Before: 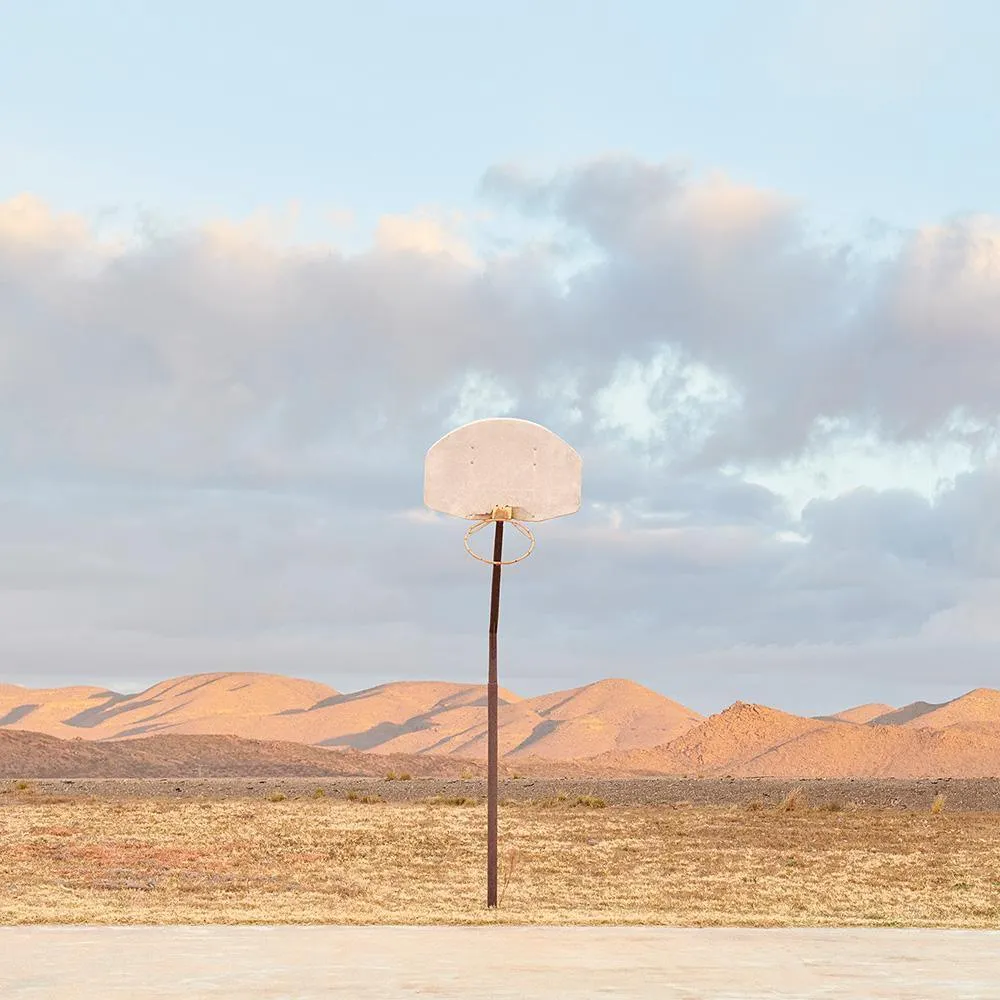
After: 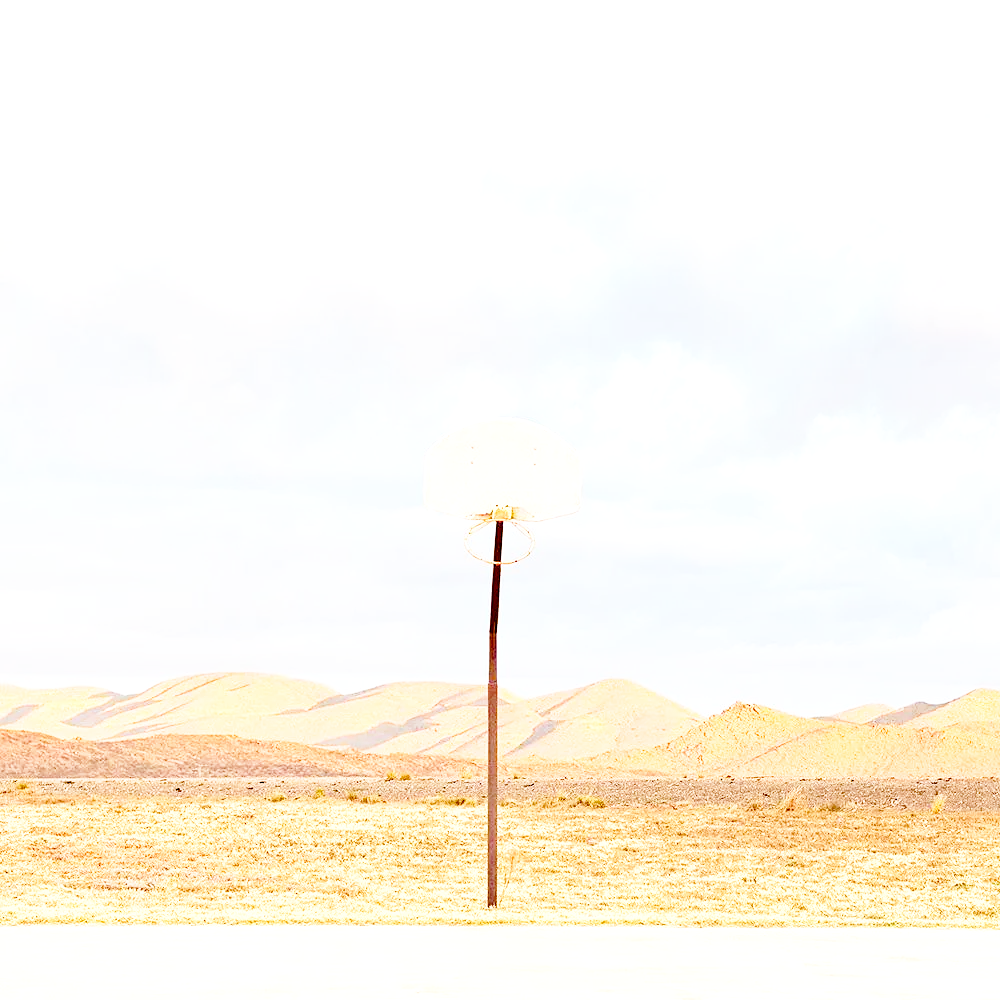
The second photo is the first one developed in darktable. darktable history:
base curve: curves: ch0 [(0, 0) (0.028, 0.03) (0.121, 0.232) (0.46, 0.748) (0.859, 0.968) (1, 1)], preserve colors none
tone equalizer: -8 EV -0.787 EV, -7 EV -0.675 EV, -6 EV -0.627 EV, -5 EV -0.369 EV, -3 EV 0.39 EV, -2 EV 0.6 EV, -1 EV 0.682 EV, +0 EV 0.754 EV
haze removal: strength 0.428, compatibility mode true, adaptive false
